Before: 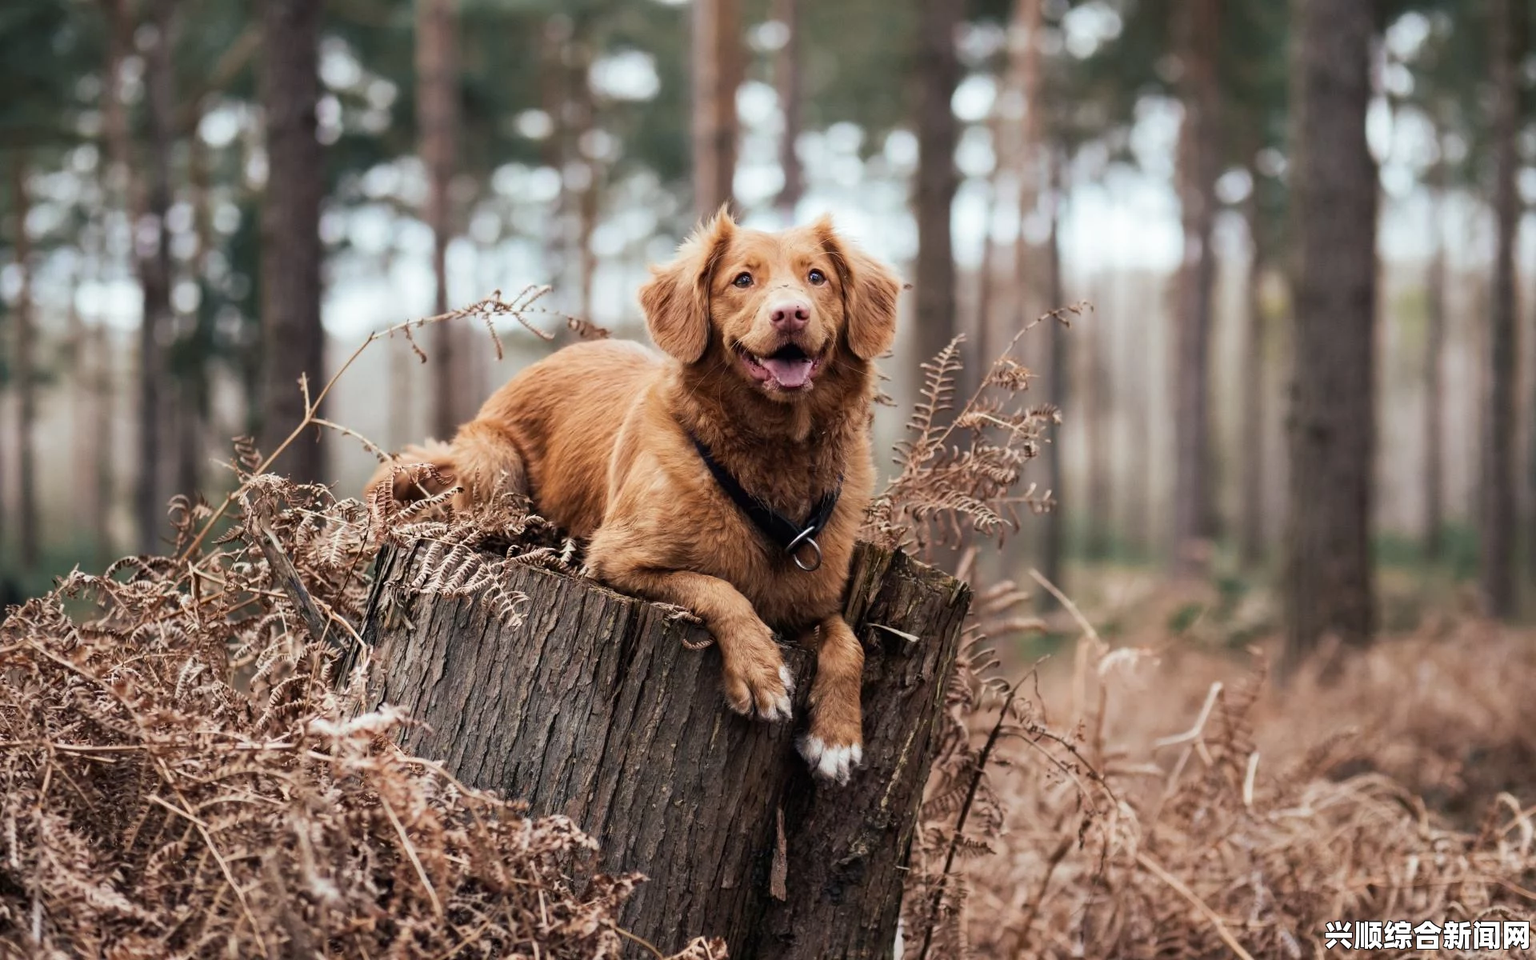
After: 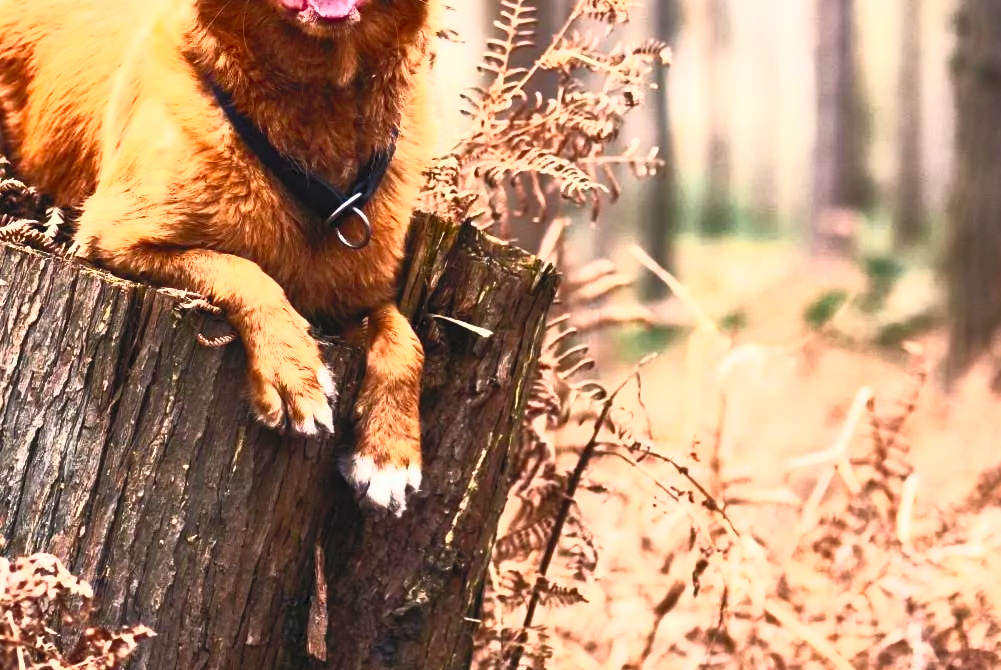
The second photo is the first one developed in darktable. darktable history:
crop: left 34.176%, top 38.83%, right 13.679%, bottom 5.318%
contrast brightness saturation: contrast 0.992, brightness 0.987, saturation 0.988
